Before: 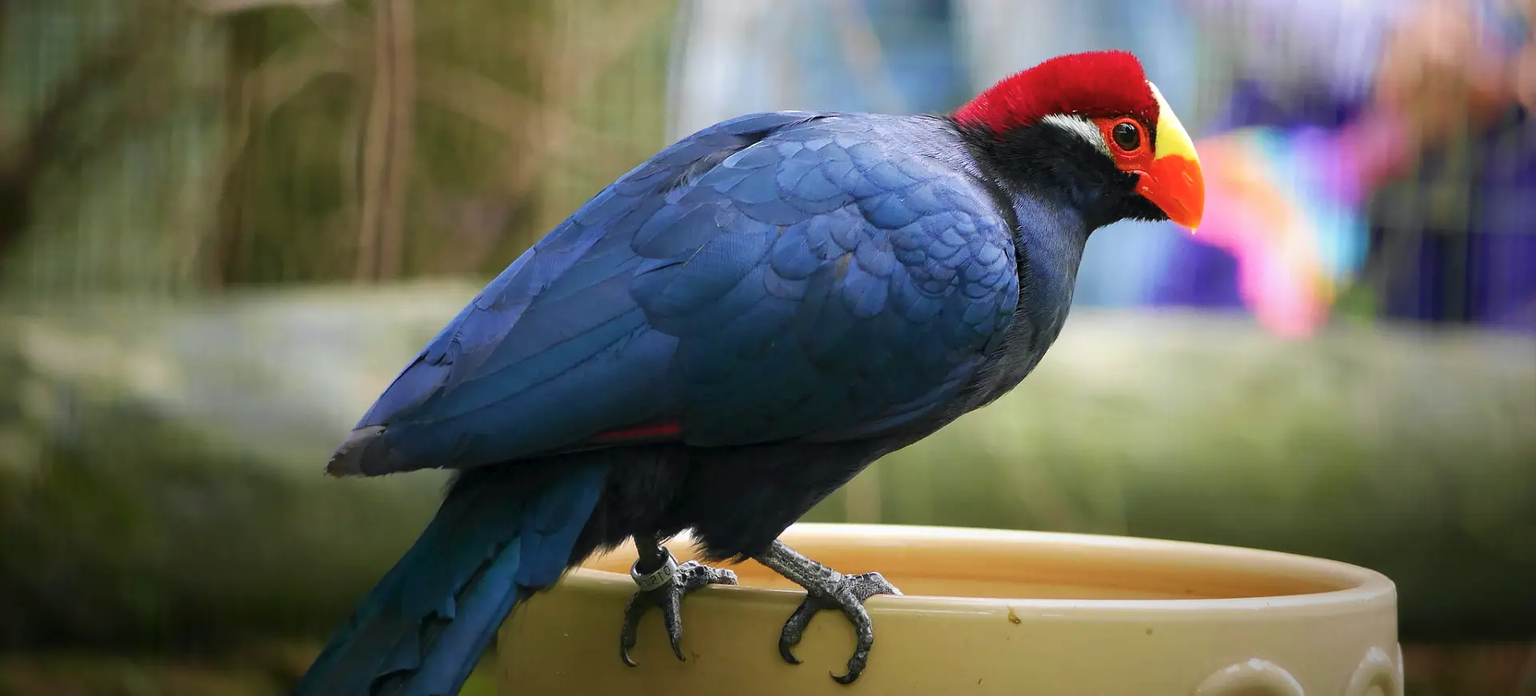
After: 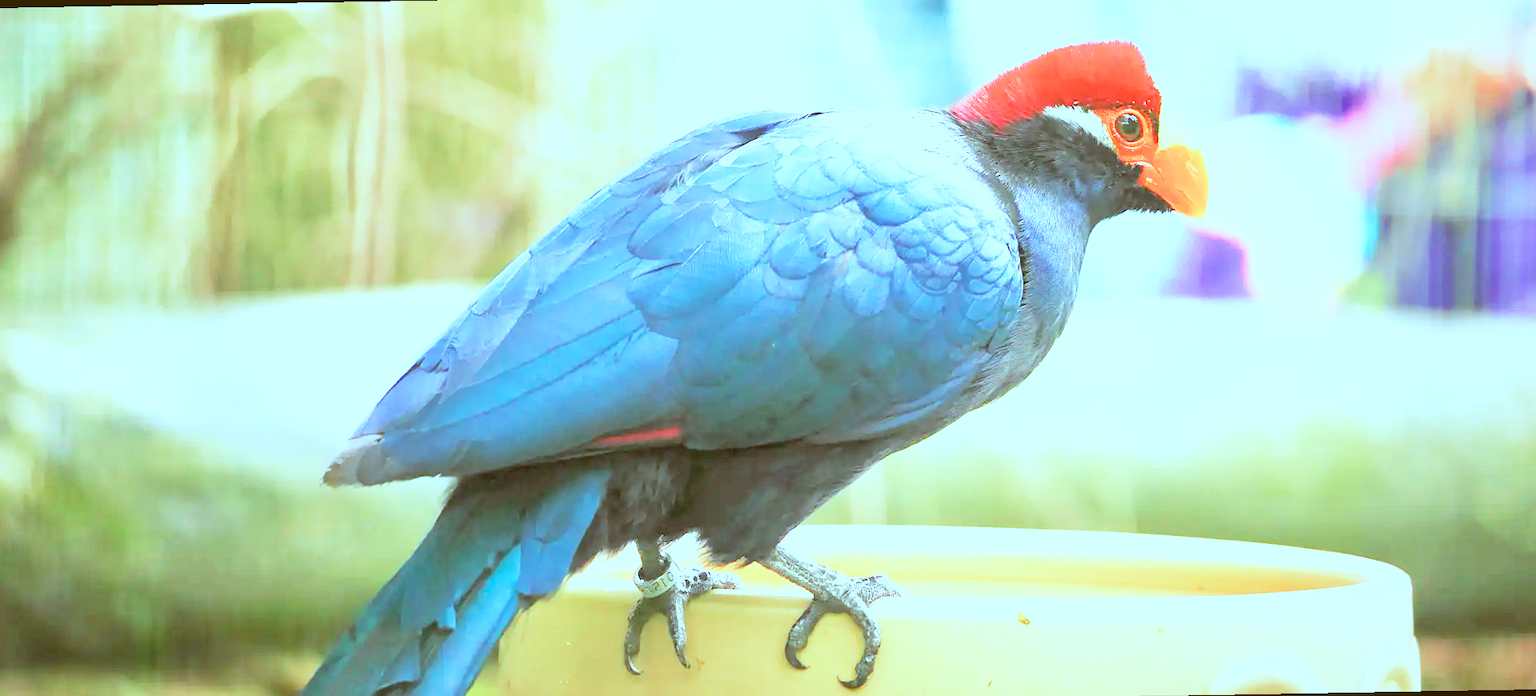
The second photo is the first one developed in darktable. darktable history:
tone equalizer: -7 EV 0.15 EV, -6 EV 0.6 EV, -5 EV 1.15 EV, -4 EV 1.33 EV, -3 EV 1.15 EV, -2 EV 0.6 EV, -1 EV 0.15 EV, mask exposure compensation -0.5 EV
rotate and perspective: rotation -1°, crop left 0.011, crop right 0.989, crop top 0.025, crop bottom 0.975
exposure: black level correction -0.005, exposure 1.002 EV, compensate highlight preservation false
color correction: highlights a* -14.62, highlights b* -16.22, shadows a* 10.12, shadows b* 29.4
base curve: curves: ch0 [(0, 0) (0.012, 0.01) (0.073, 0.168) (0.31, 0.711) (0.645, 0.957) (1, 1)], preserve colors none
